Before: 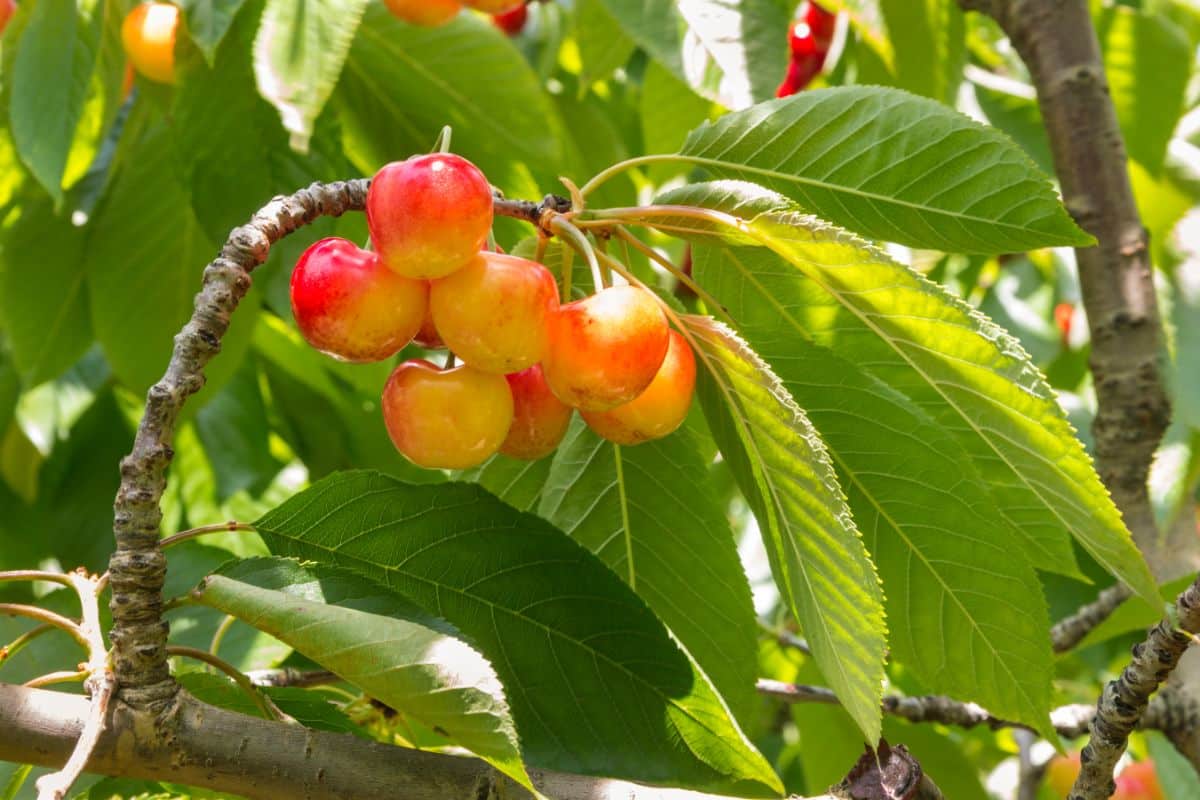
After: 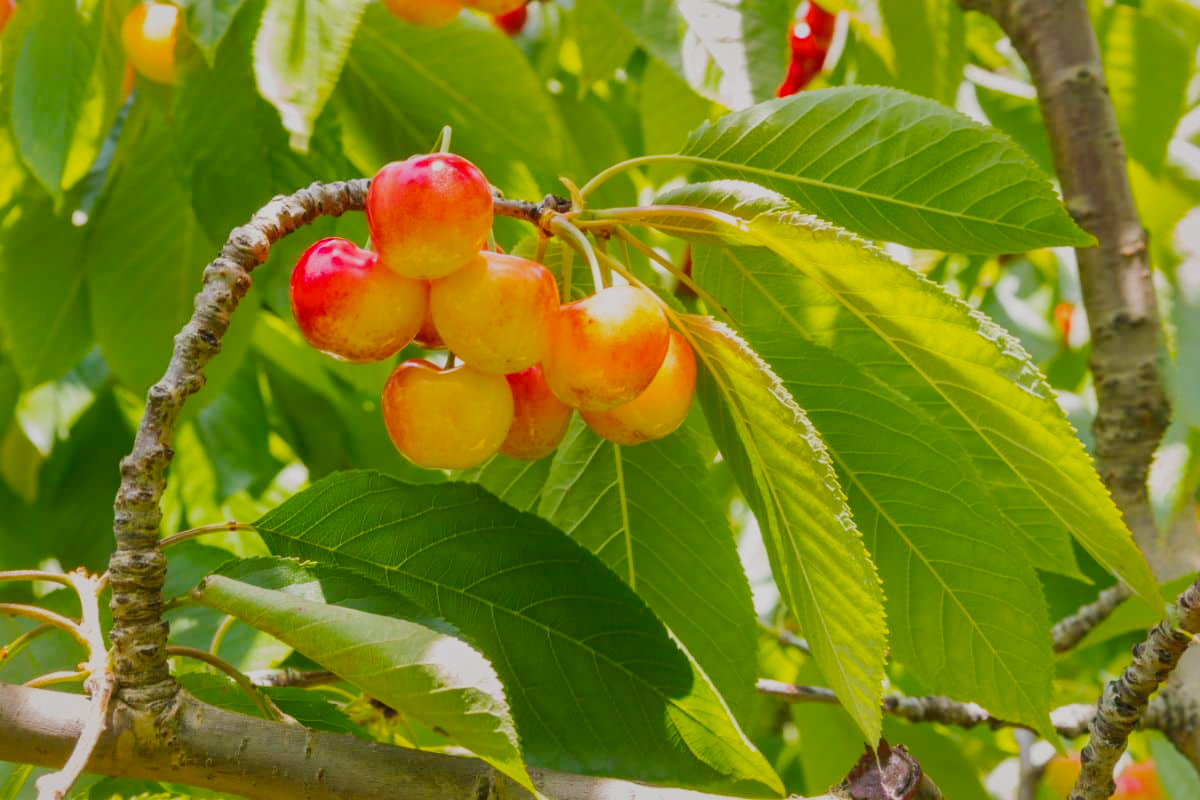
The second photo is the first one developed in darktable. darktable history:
exposure: exposure -0.574 EV, compensate highlight preservation false
shadows and highlights: on, module defaults
base curve: curves: ch0 [(0, 0) (0.158, 0.273) (0.879, 0.895) (1, 1)], preserve colors none
color balance rgb: highlights gain › chroma 0.249%, highlights gain › hue 331.23°, perceptual saturation grading › global saturation 25.874%, perceptual brilliance grading › global brilliance 2.1%, perceptual brilliance grading › highlights -3.988%
